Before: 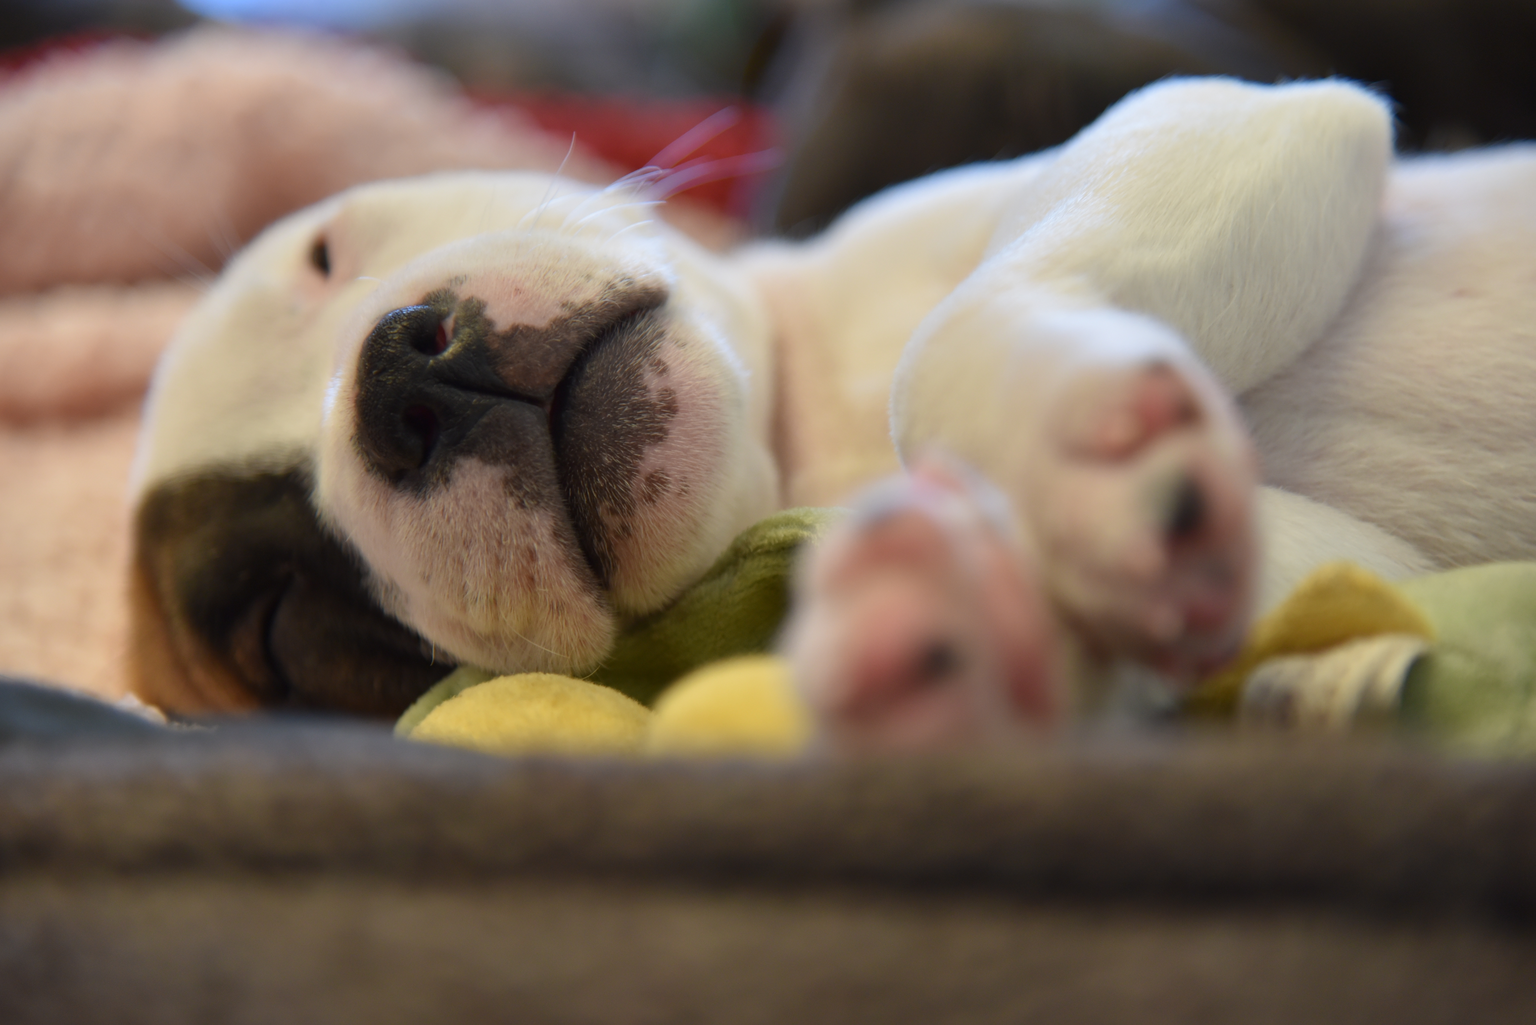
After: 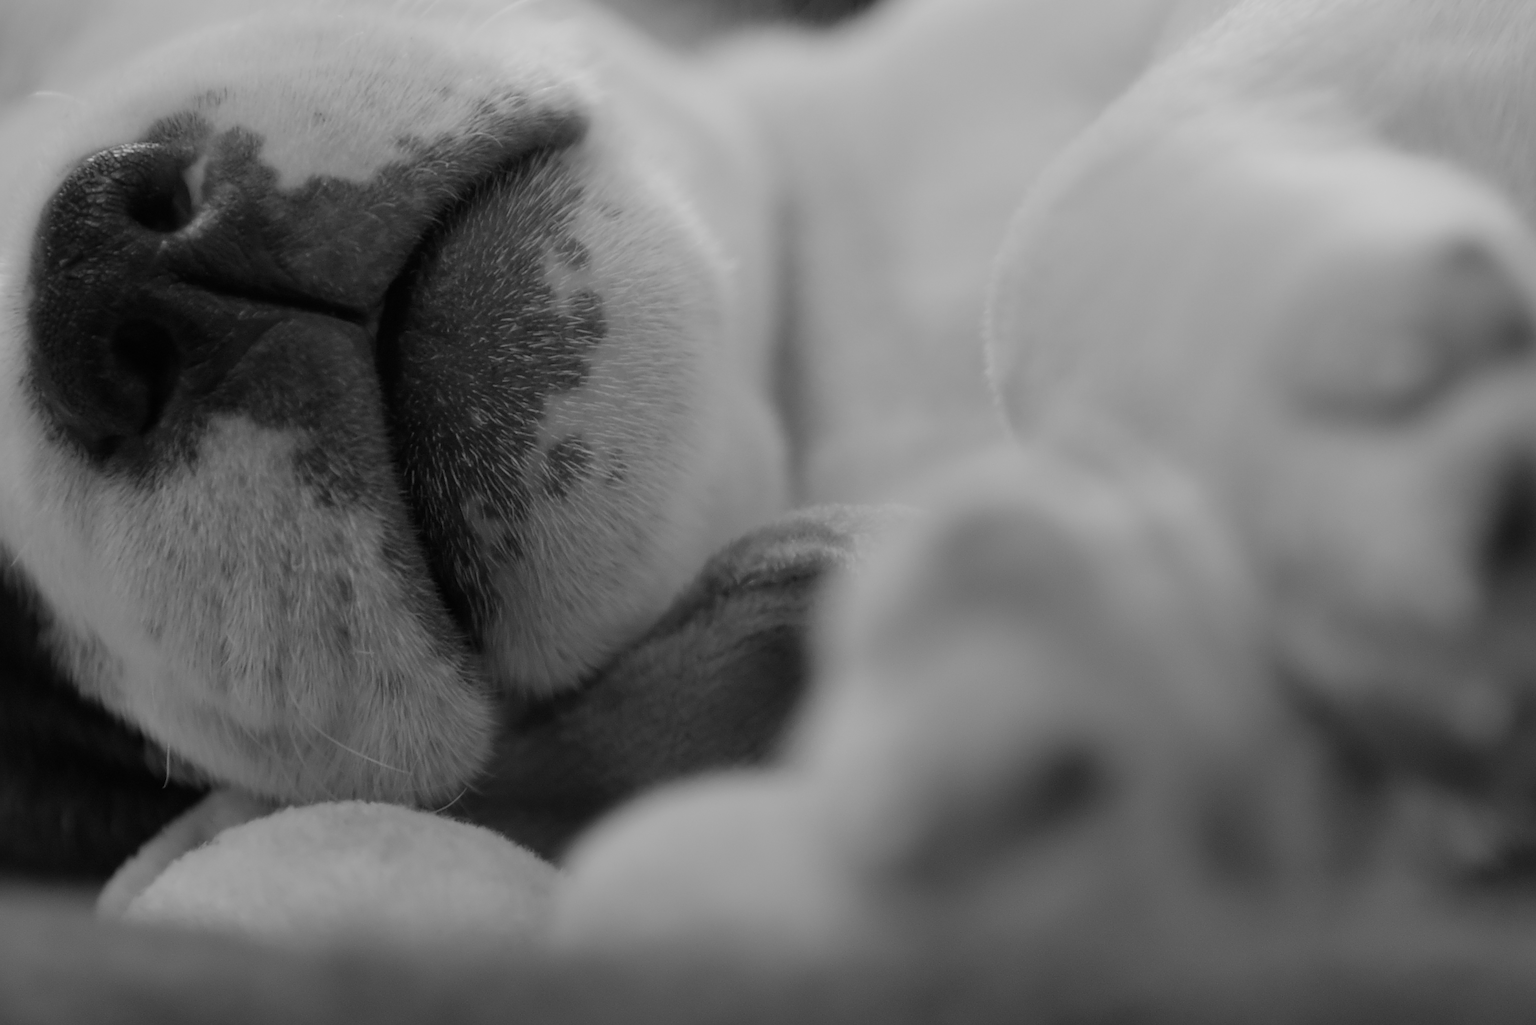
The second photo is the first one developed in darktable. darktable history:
sharpen: on, module defaults
crop and rotate: left 22.13%, top 22.054%, right 22.026%, bottom 22.102%
filmic rgb: black relative exposure -16 EV, threshold -0.33 EV, transition 3.19 EV, structure ↔ texture 100%, target black luminance 0%, hardness 7.57, latitude 72.96%, contrast 0.908, highlights saturation mix 10%, shadows ↔ highlights balance -0.38%, add noise in highlights 0, preserve chrominance no, color science v4 (2020), iterations of high-quality reconstruction 10, enable highlight reconstruction true
color calibration: output gray [0.21, 0.42, 0.37, 0], gray › normalize channels true, illuminant same as pipeline (D50), adaptation XYZ, x 0.346, y 0.359, gamut compression 0
